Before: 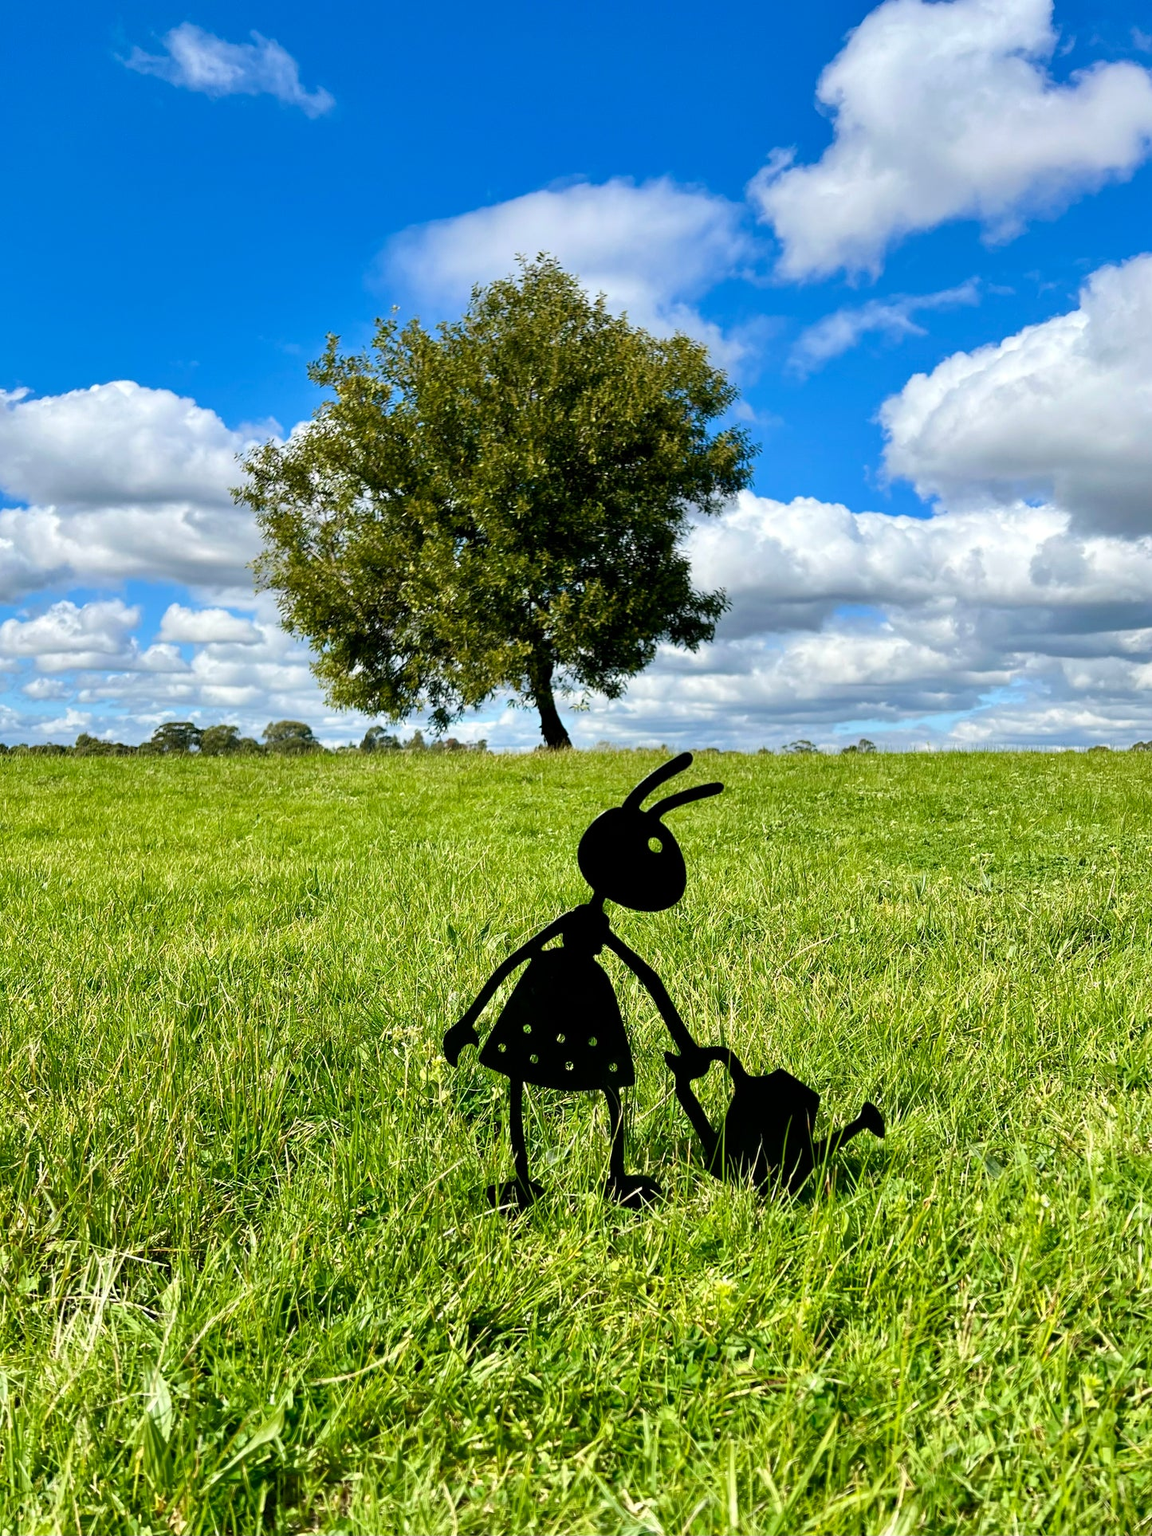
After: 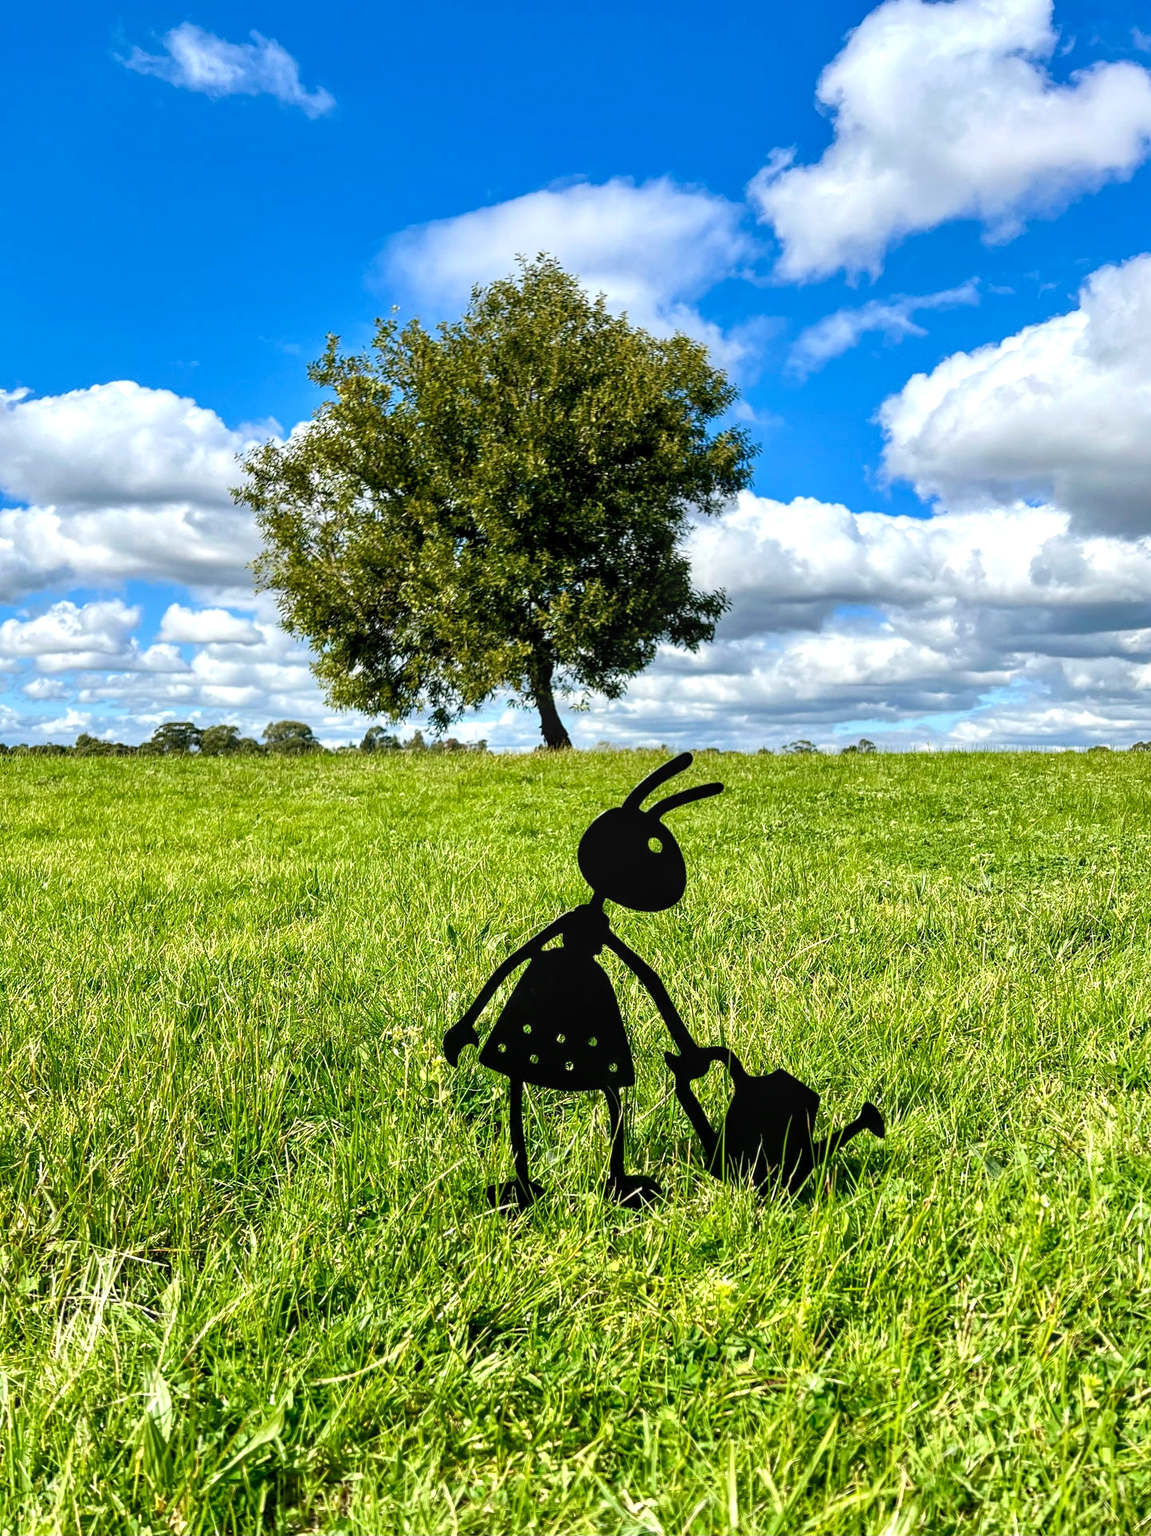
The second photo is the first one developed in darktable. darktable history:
local contrast: on, module defaults
exposure: exposure 0.207 EV
tone equalizer: -8 EV -0.55 EV
